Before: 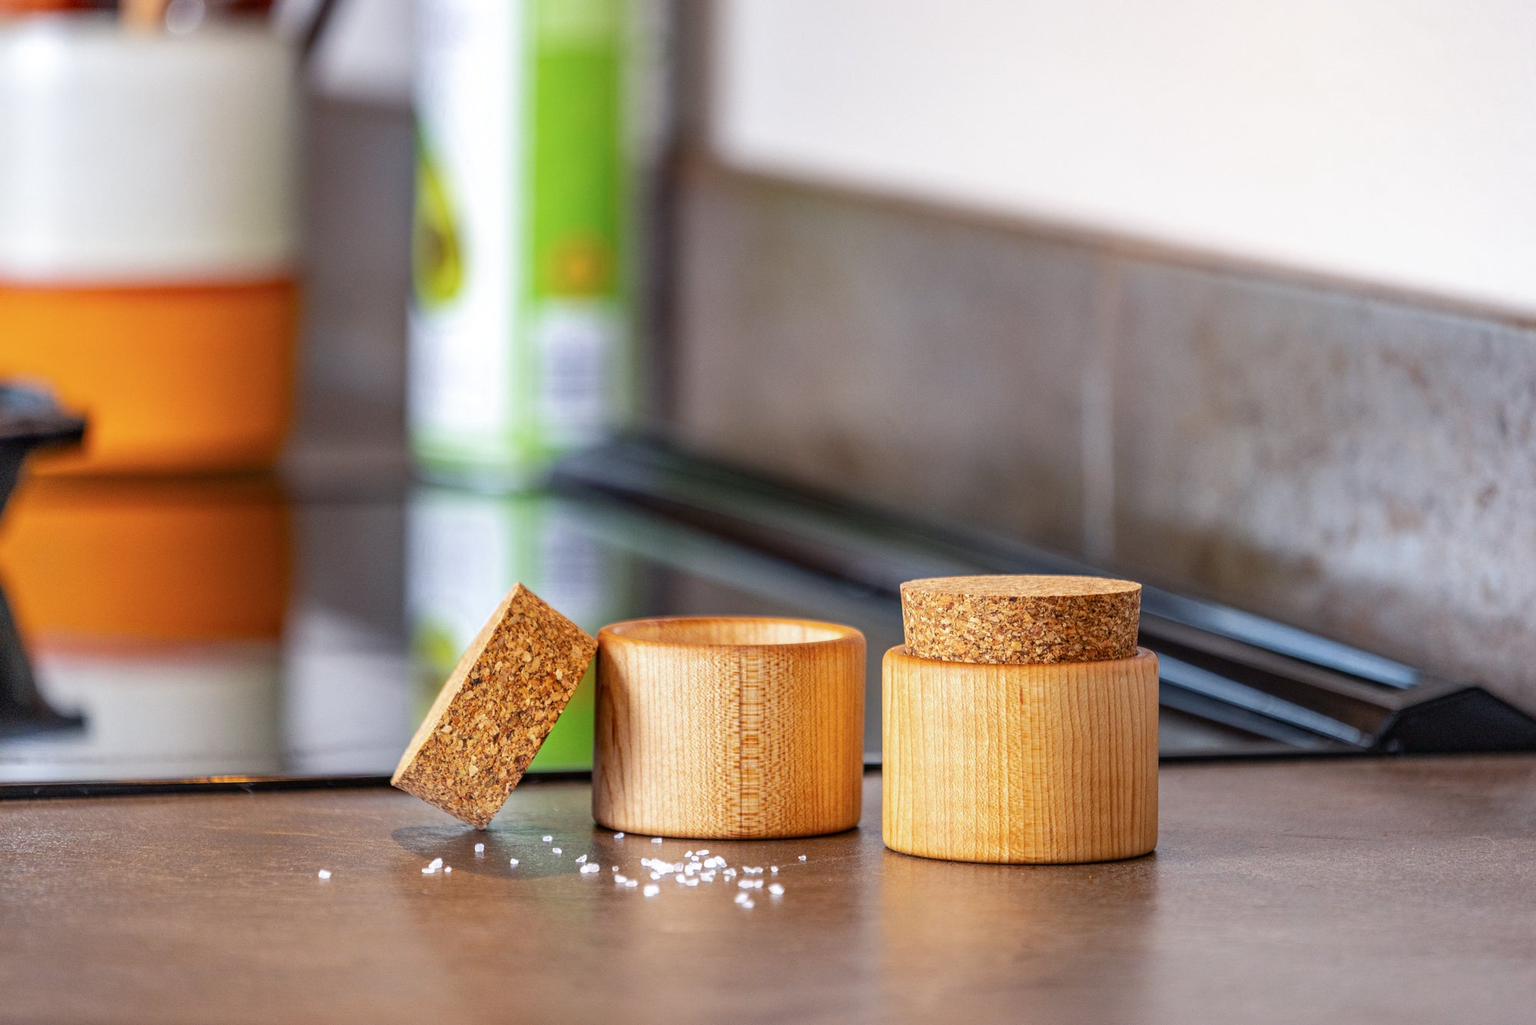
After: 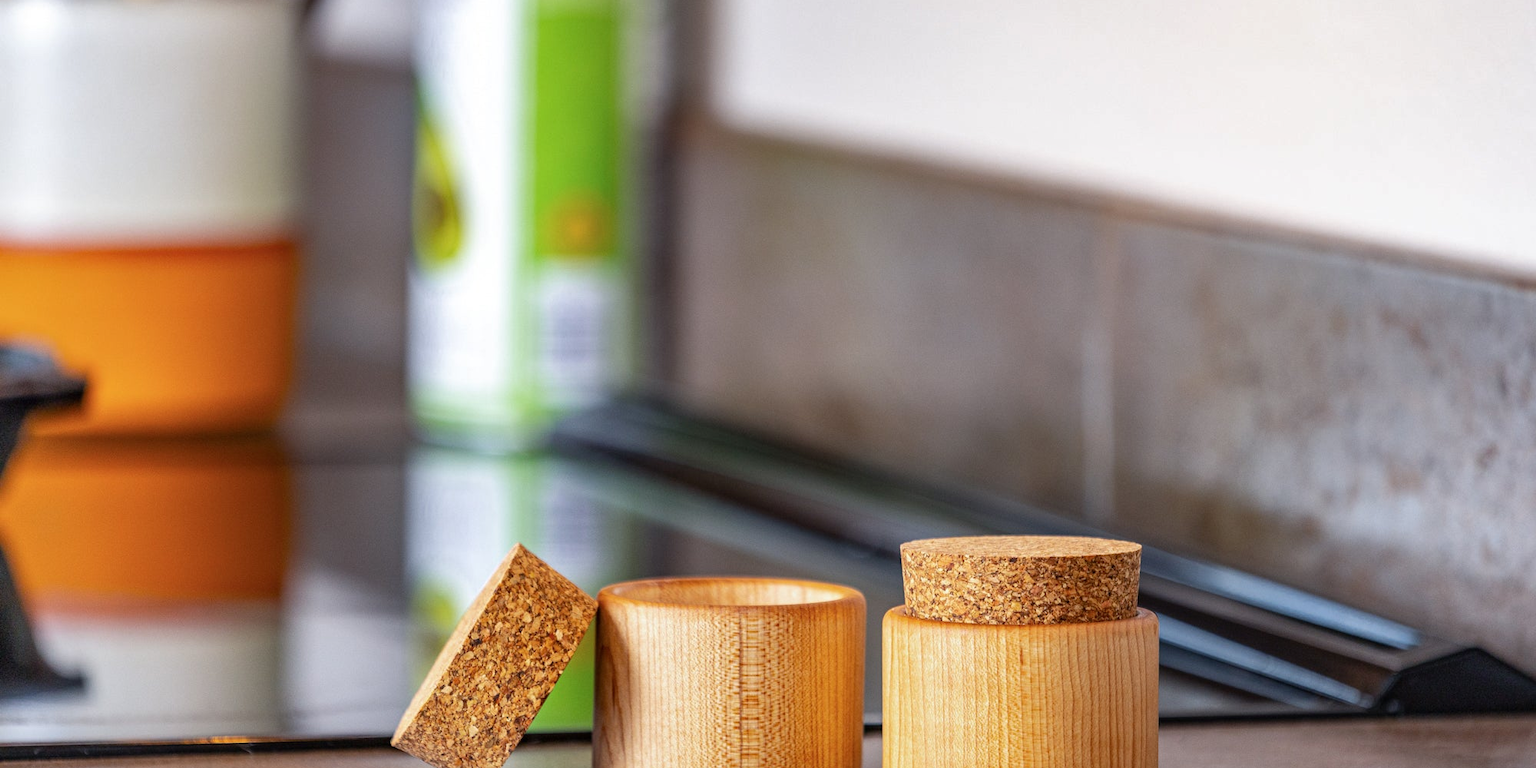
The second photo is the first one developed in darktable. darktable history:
white balance: emerald 1
crop: top 3.857%, bottom 21.132%
shadows and highlights: shadows 20.91, highlights -35.45, soften with gaussian
